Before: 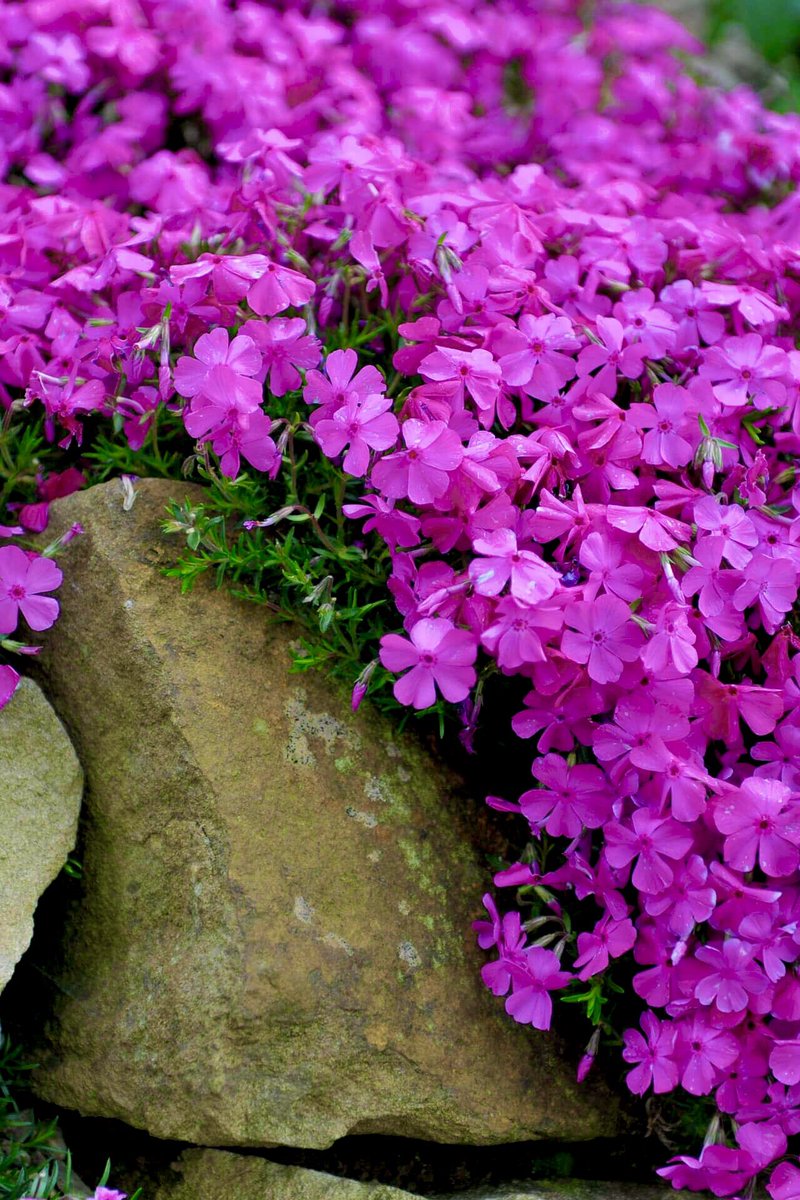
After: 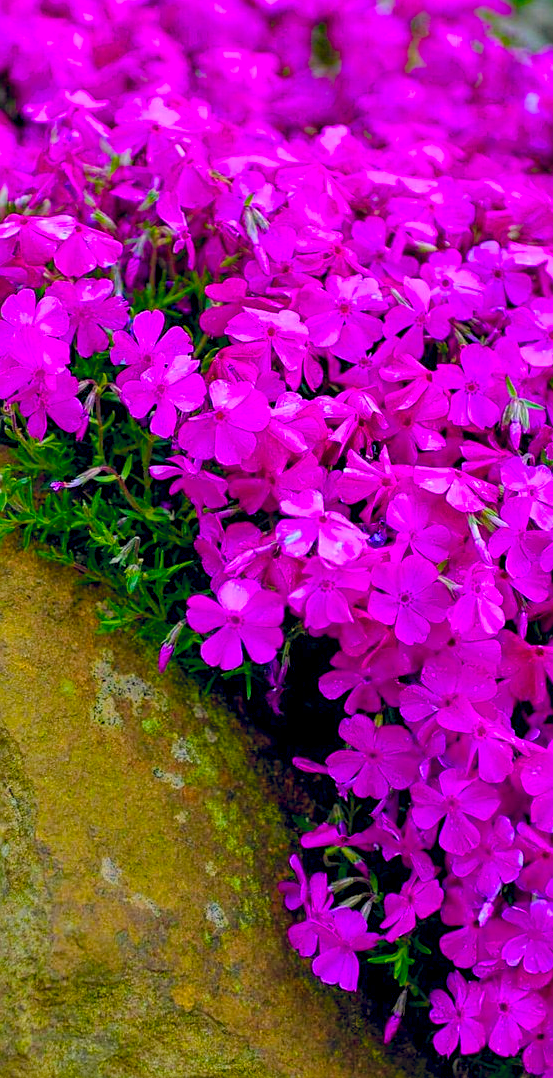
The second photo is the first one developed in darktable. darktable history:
color balance rgb: global offset › chroma 0.093%, global offset › hue 253.69°, linear chroma grading › global chroma 33.654%, perceptual saturation grading › global saturation 14.967%, hue shift -2.96°, contrast -20.655%
exposure: black level correction 0, exposure 0 EV, compensate highlight preservation false
crop and rotate: left 24.192%, top 3.279%, right 6.677%, bottom 6.813%
sharpen: on, module defaults
local contrast: on, module defaults
